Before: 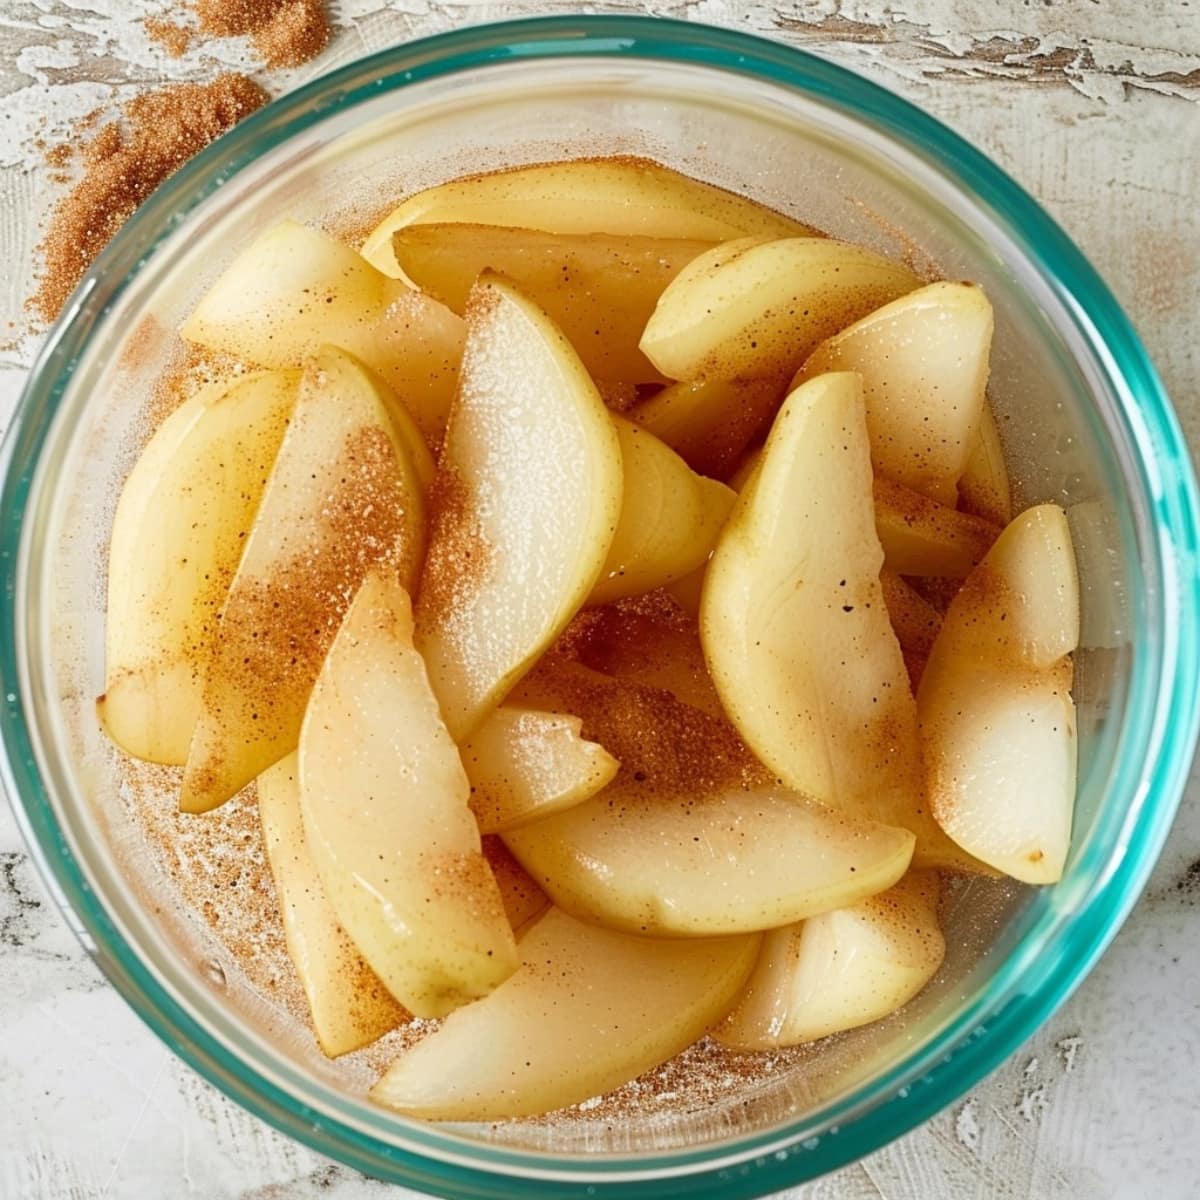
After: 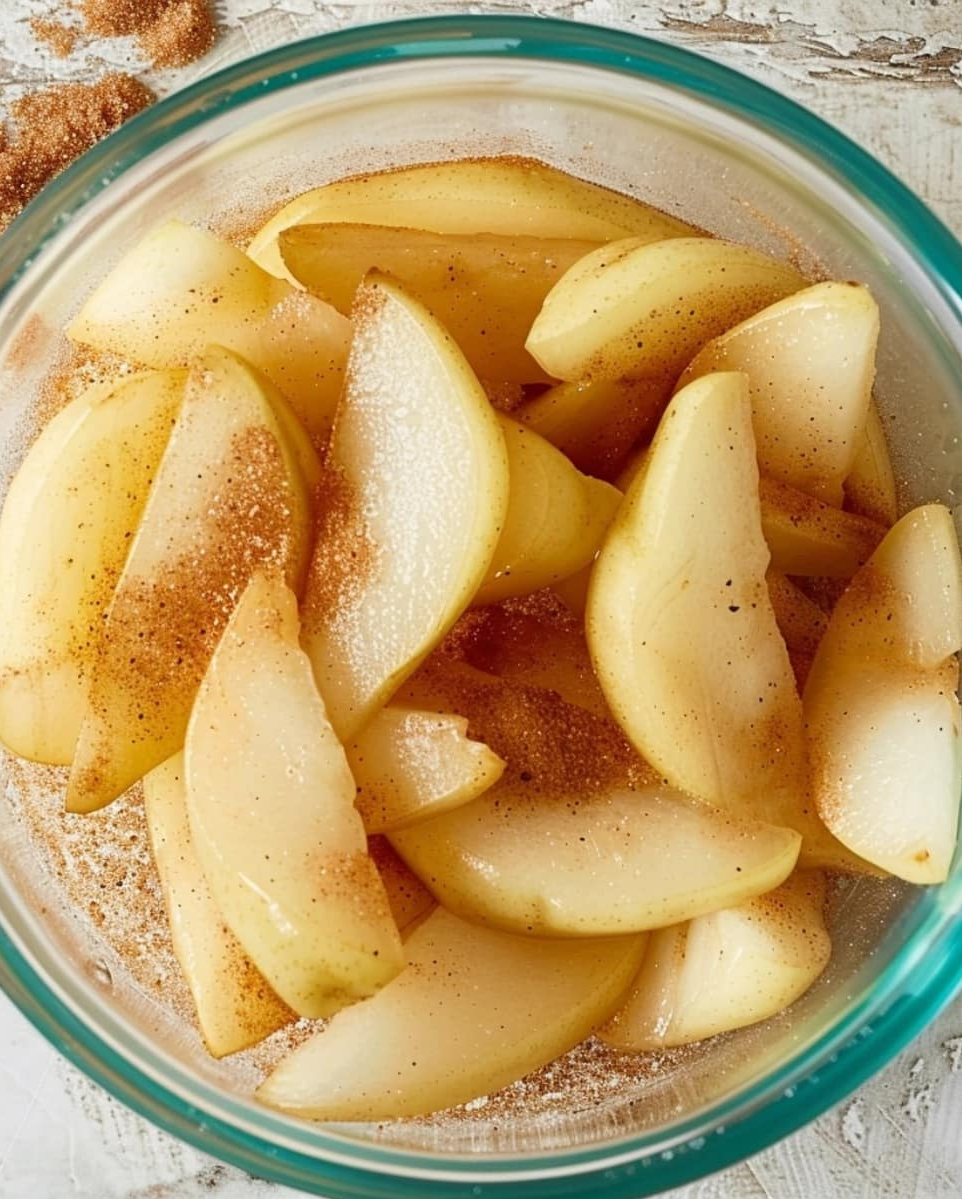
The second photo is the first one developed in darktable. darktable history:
crop and rotate: left 9.563%, right 10.22%
